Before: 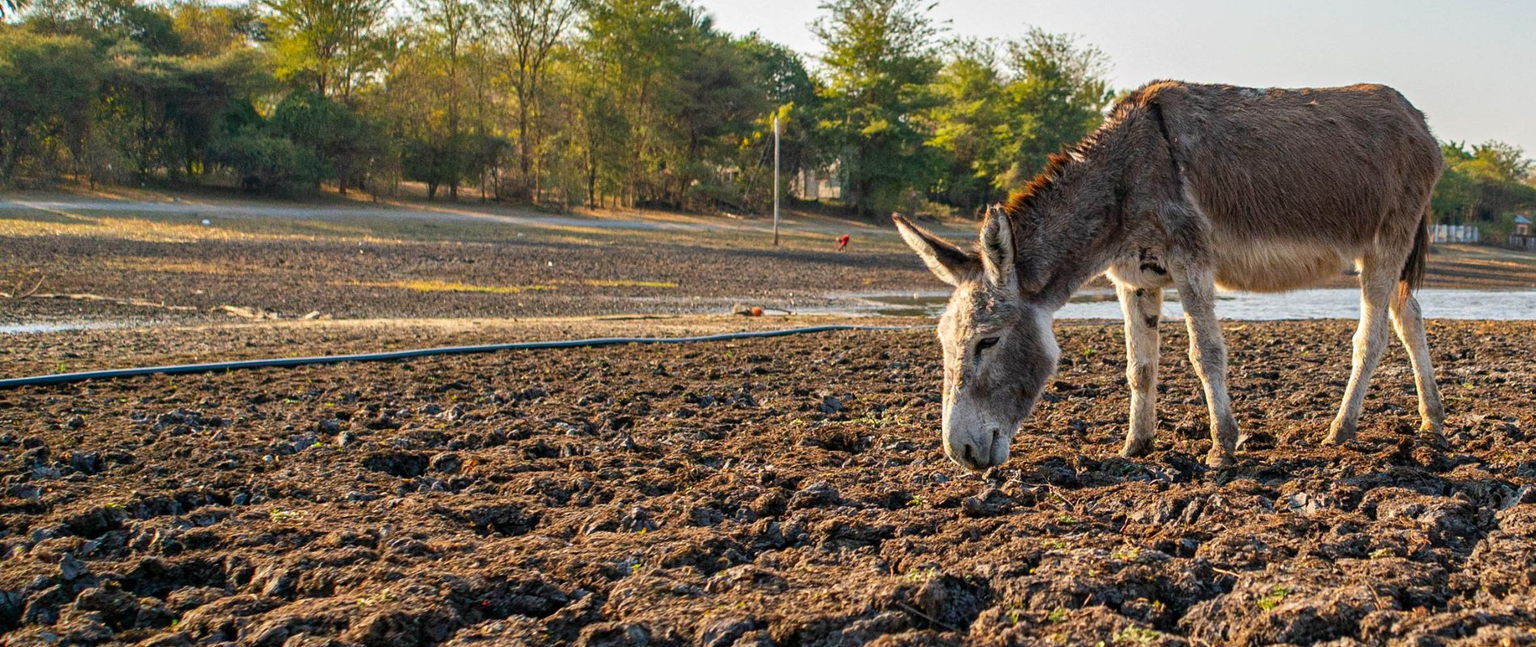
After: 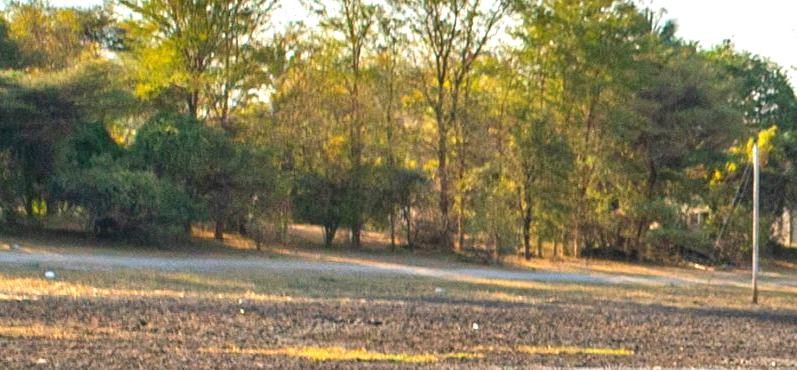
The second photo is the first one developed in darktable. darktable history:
crop and rotate: left 10.817%, top 0.062%, right 47.194%, bottom 53.626%
exposure: exposure 0.6 EV, compensate highlight preservation false
